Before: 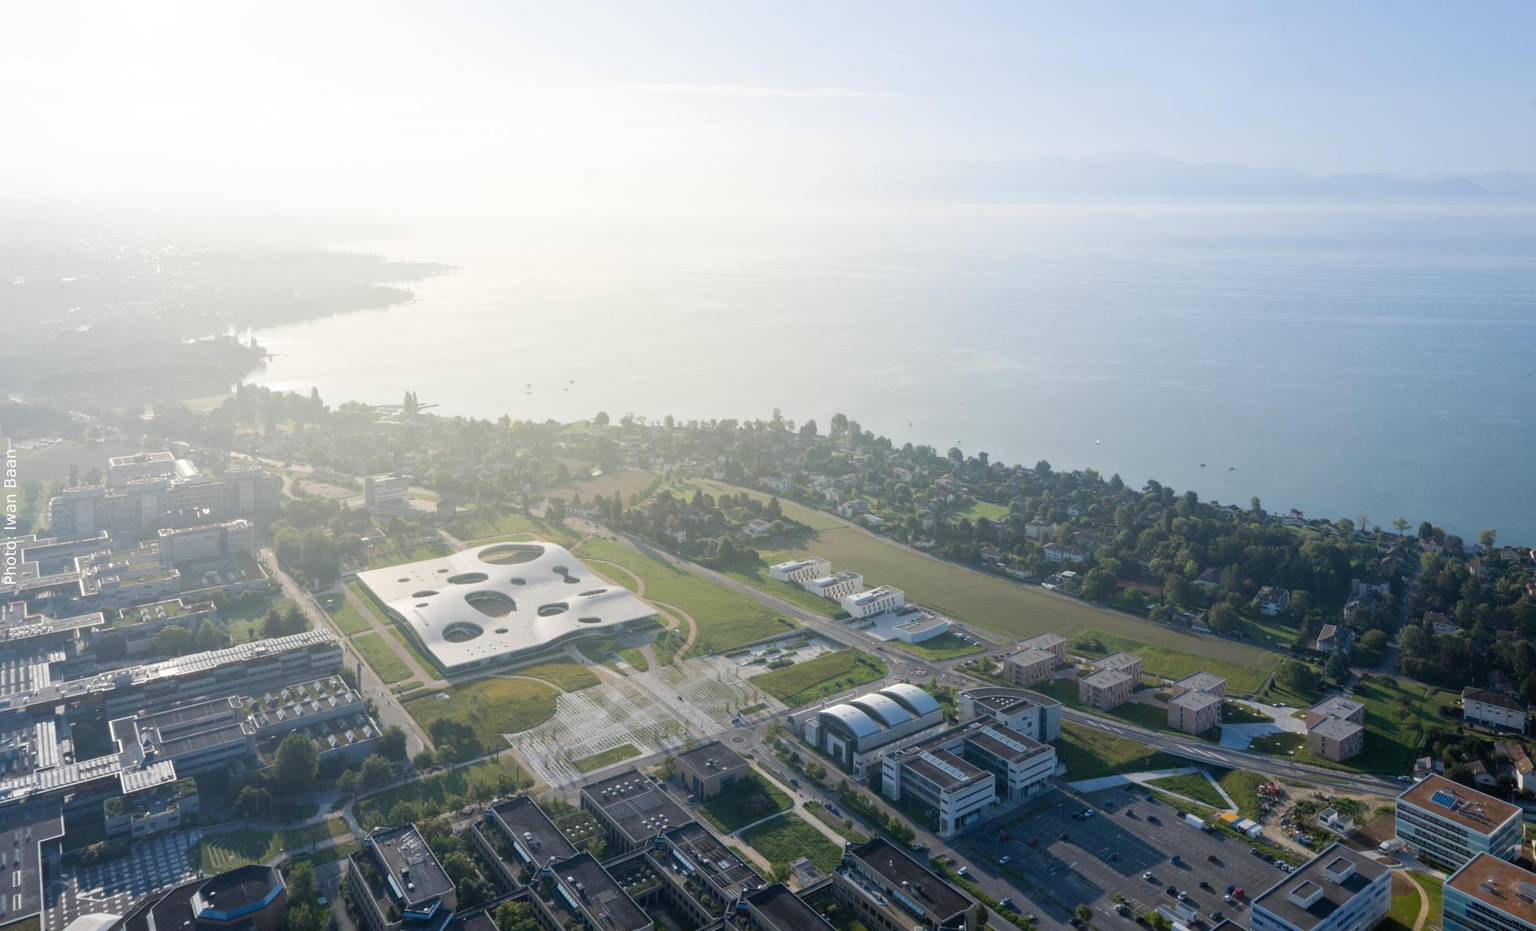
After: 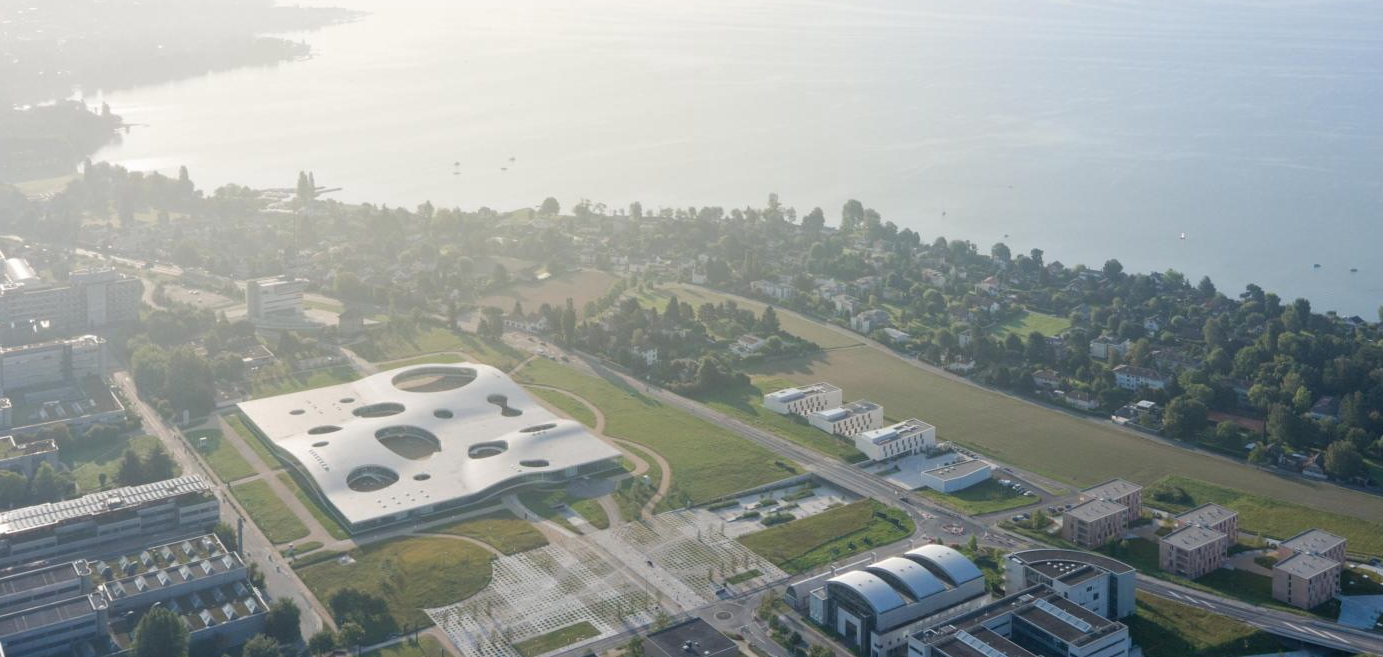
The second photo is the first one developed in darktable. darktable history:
color zones: curves: ch0 [(0, 0.5) (0.143, 0.5) (0.286, 0.456) (0.429, 0.5) (0.571, 0.5) (0.714, 0.5) (0.857, 0.5) (1, 0.5)]; ch1 [(0, 0.5) (0.143, 0.5) (0.286, 0.422) (0.429, 0.5) (0.571, 0.5) (0.714, 0.5) (0.857, 0.5) (1, 0.5)]
crop: left 11.123%, top 27.61%, right 18.3%, bottom 17.034%
